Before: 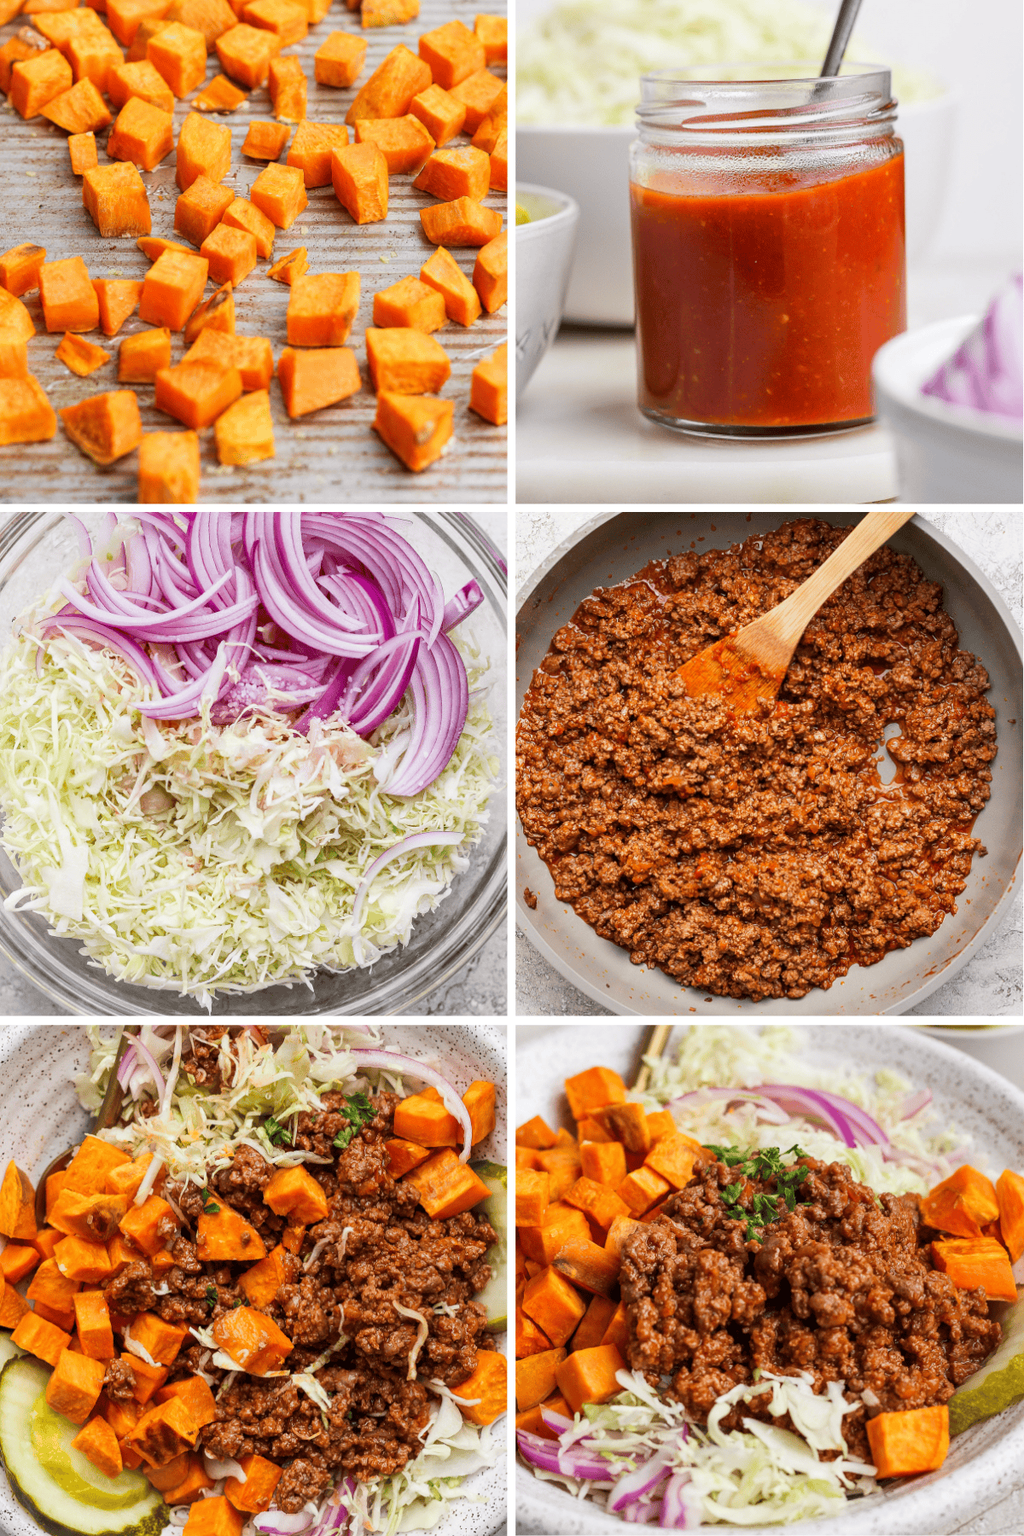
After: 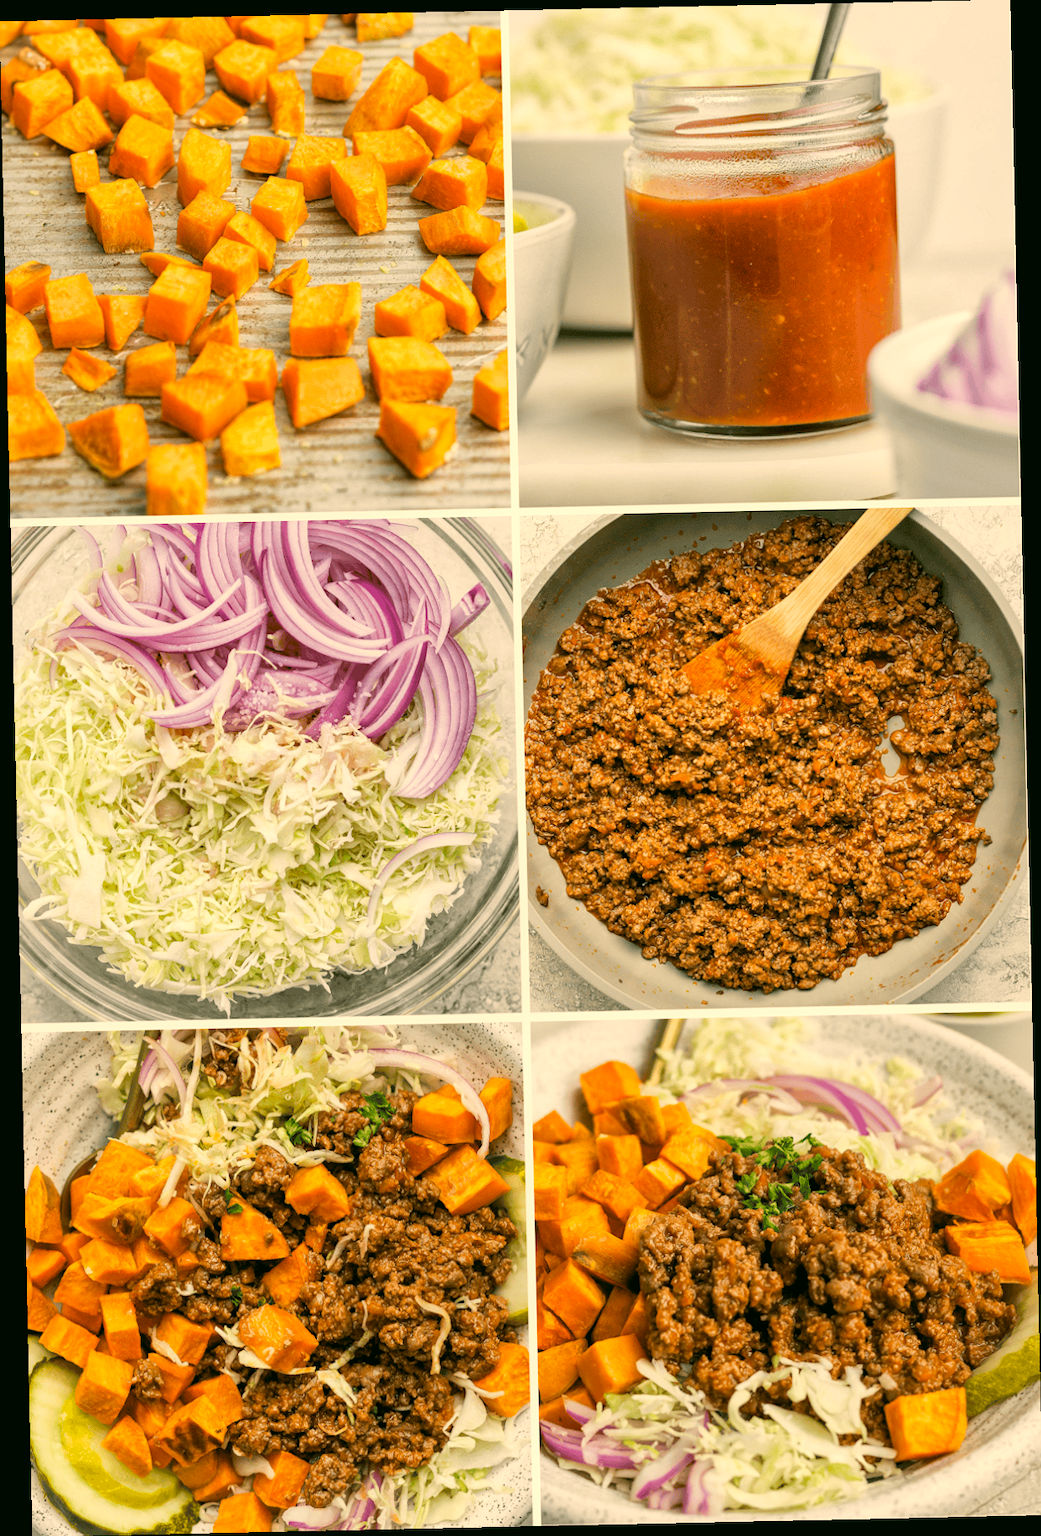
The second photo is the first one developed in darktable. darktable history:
exposure: black level correction 0.001, exposure -0.125 EV, compensate exposure bias true, compensate highlight preservation false
color correction: highlights a* 5.3, highlights b* 24.26, shadows a* -15.58, shadows b* 4.02
rotate and perspective: rotation -1.24°, automatic cropping off
global tonemap: drago (1, 100), detail 1
